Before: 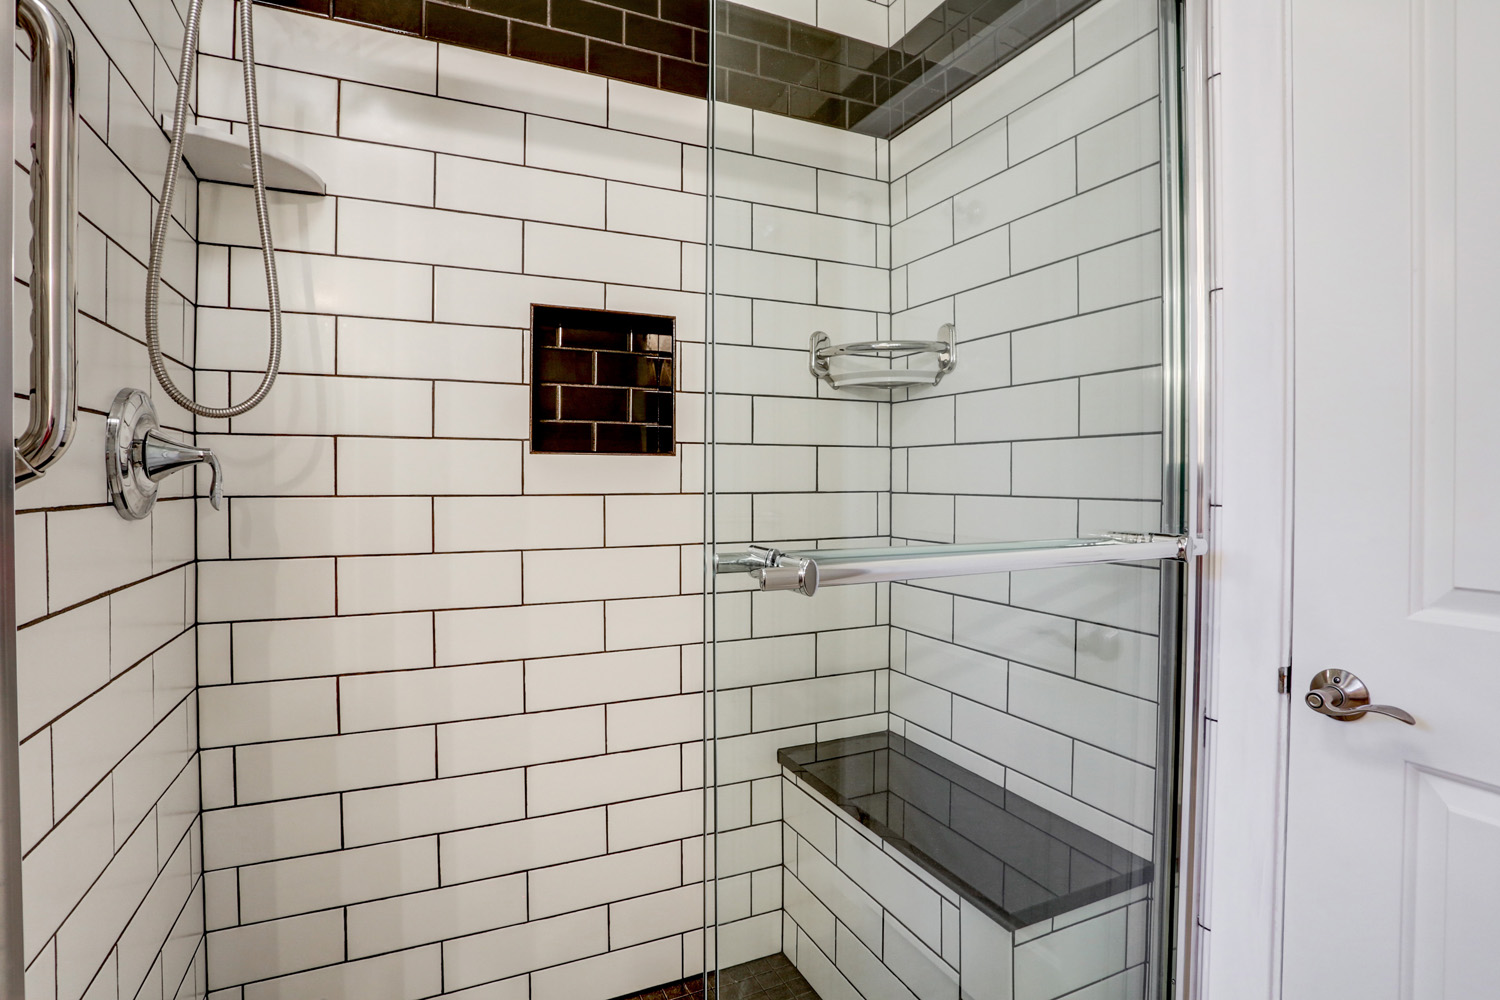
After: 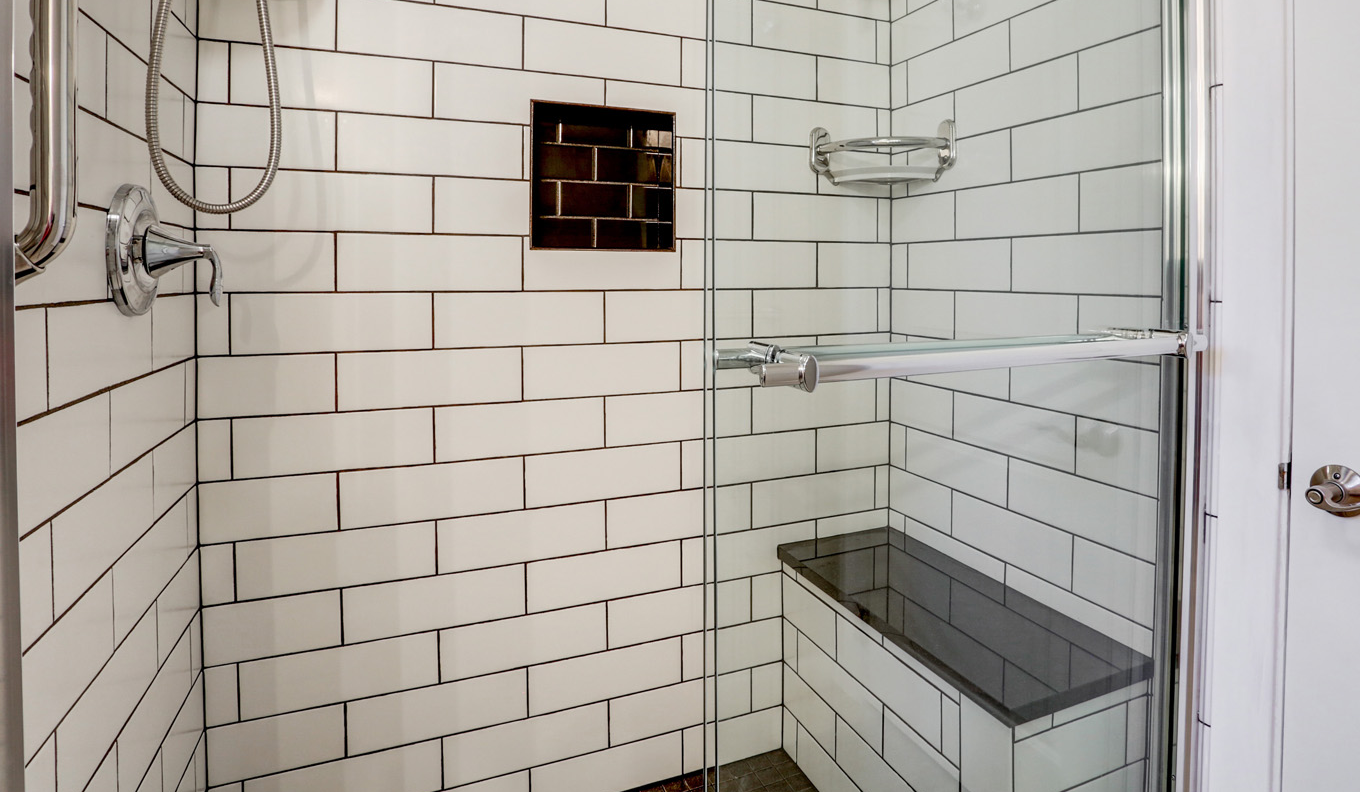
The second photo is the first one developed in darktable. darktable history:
crop: top 20.468%, right 9.333%, bottom 0.278%
